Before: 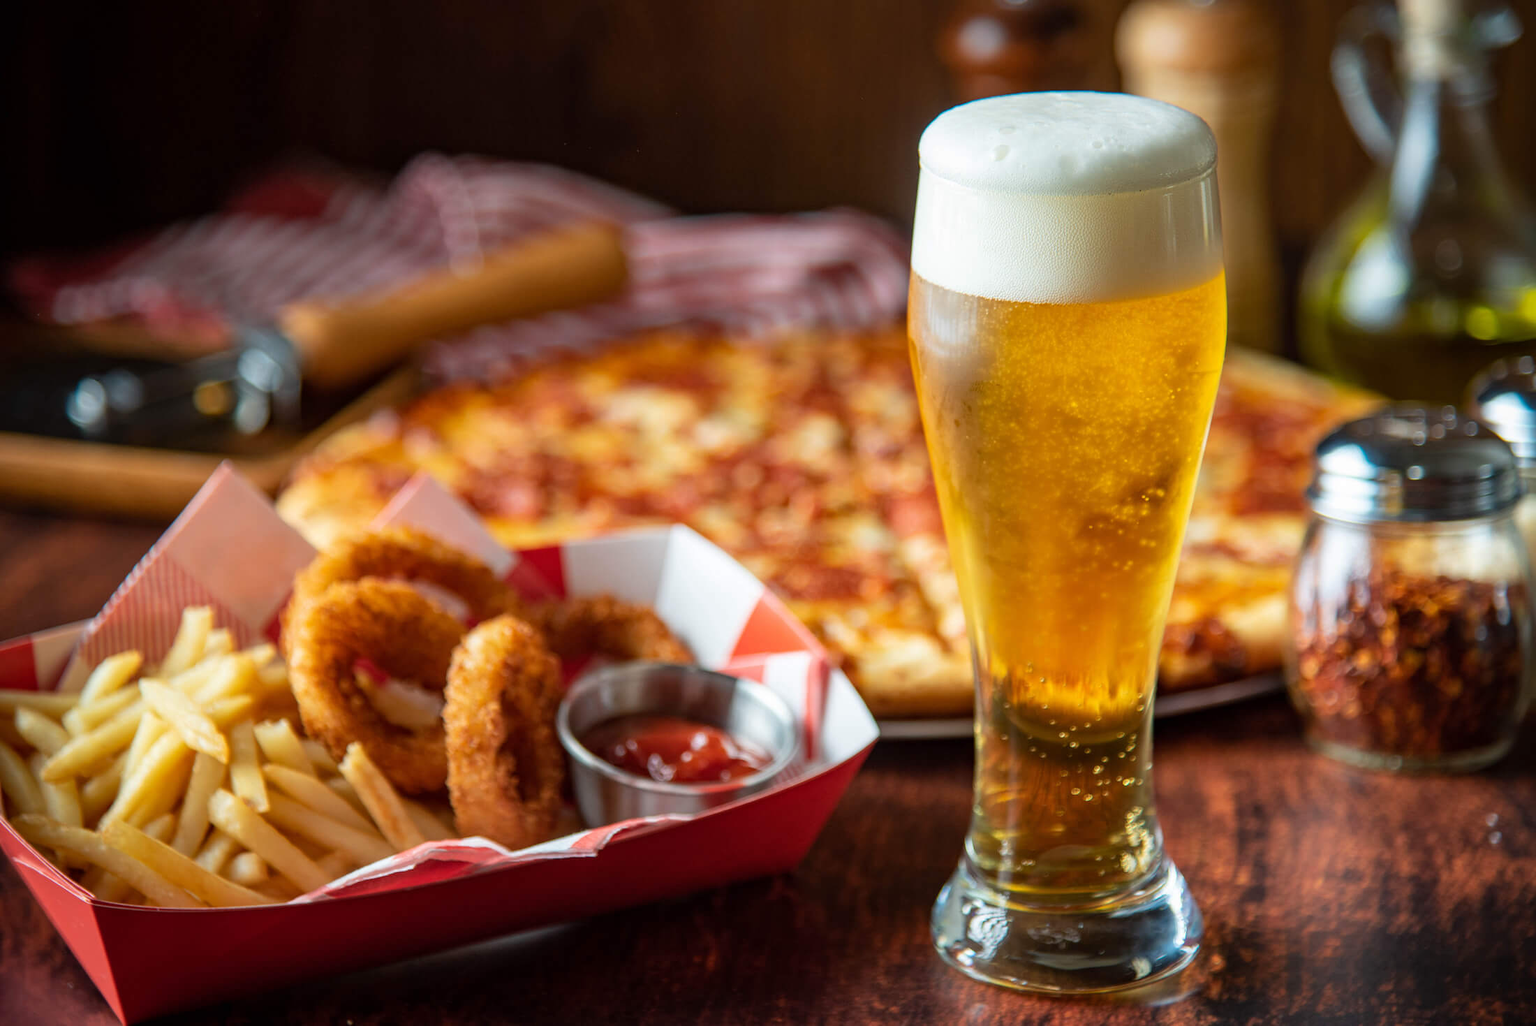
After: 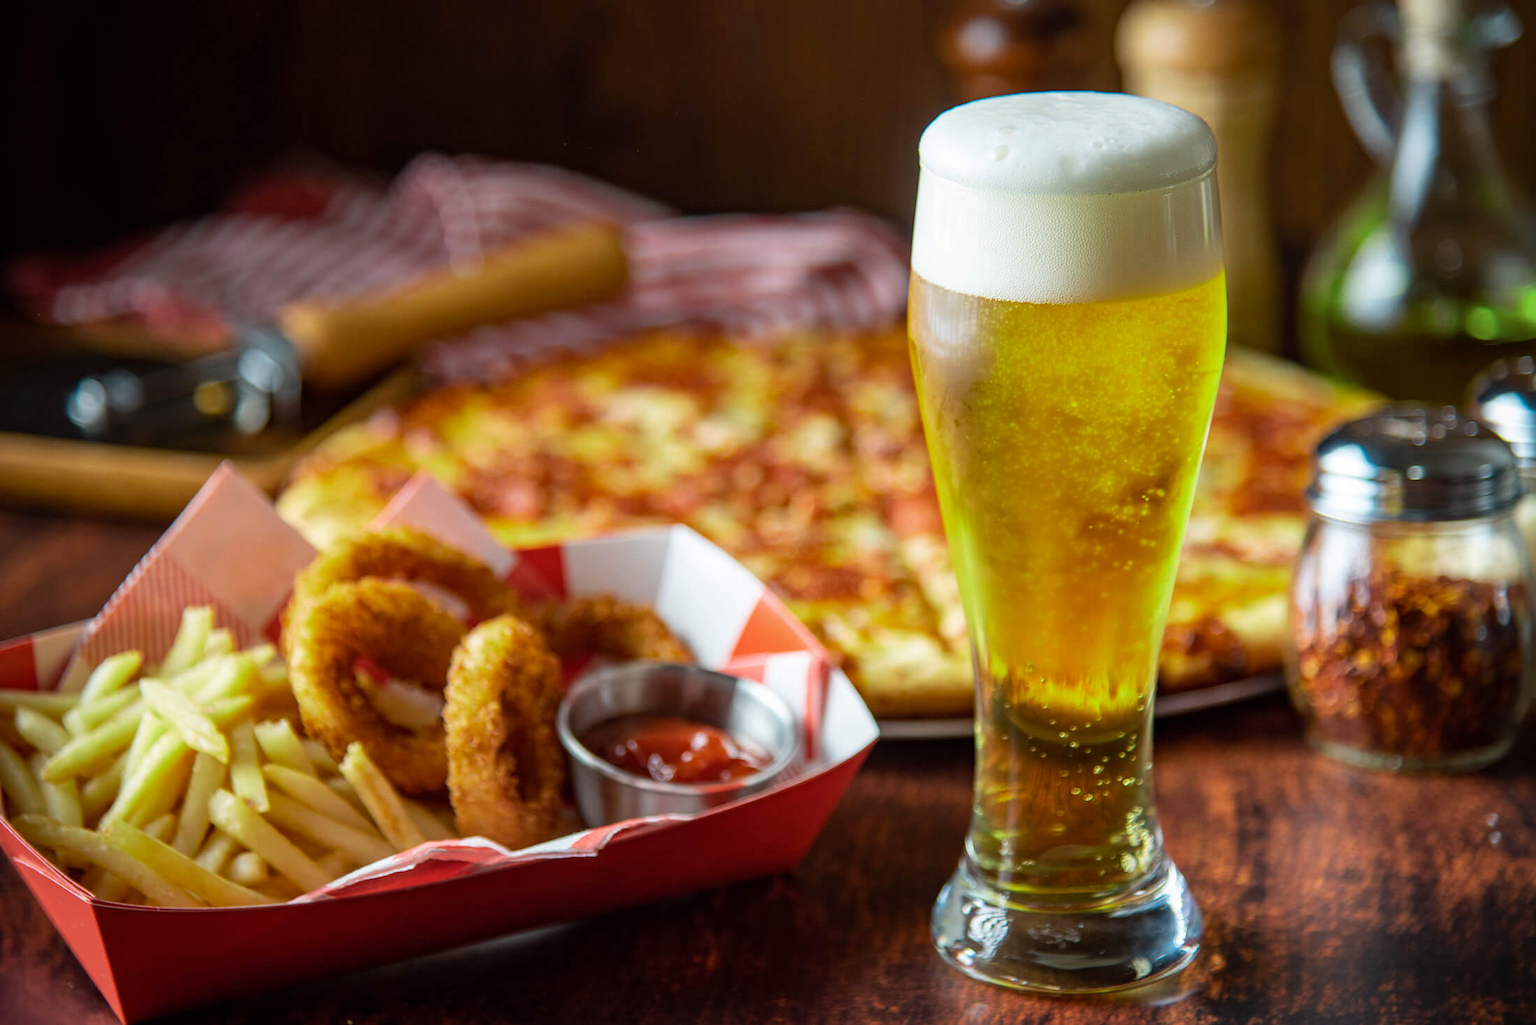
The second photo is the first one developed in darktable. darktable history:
color zones: curves: ch2 [(0, 0.5) (0.143, 0.517) (0.286, 0.571) (0.429, 0.522) (0.571, 0.5) (0.714, 0.5) (0.857, 0.5) (1, 0.5)], mix 30.52%
